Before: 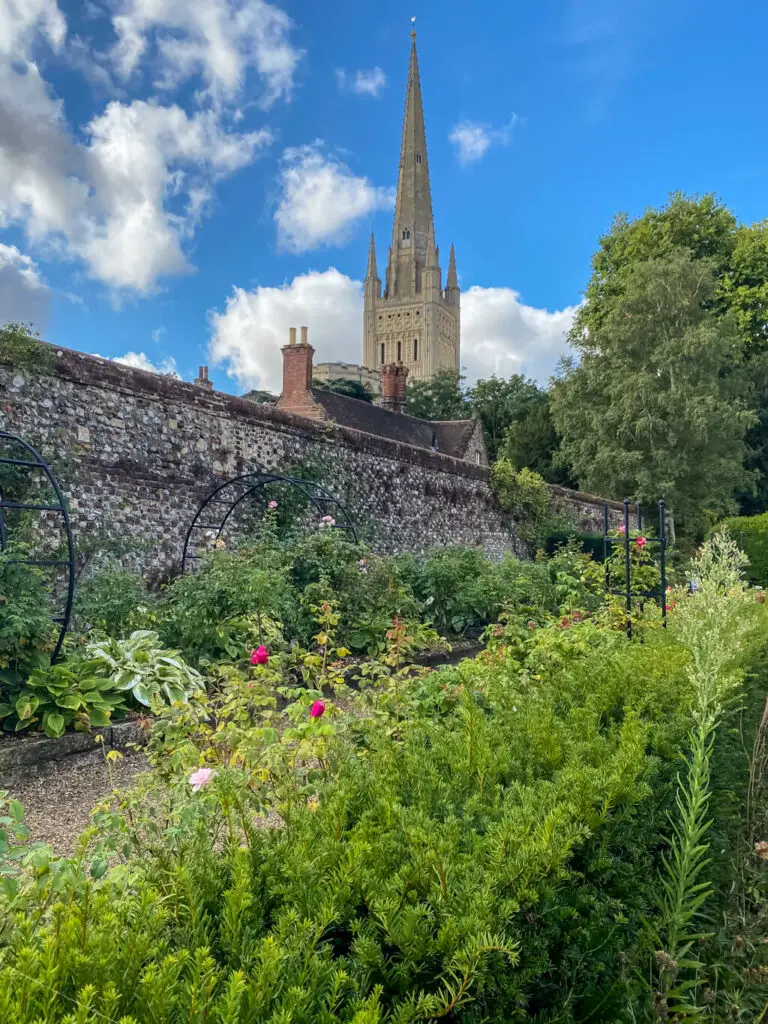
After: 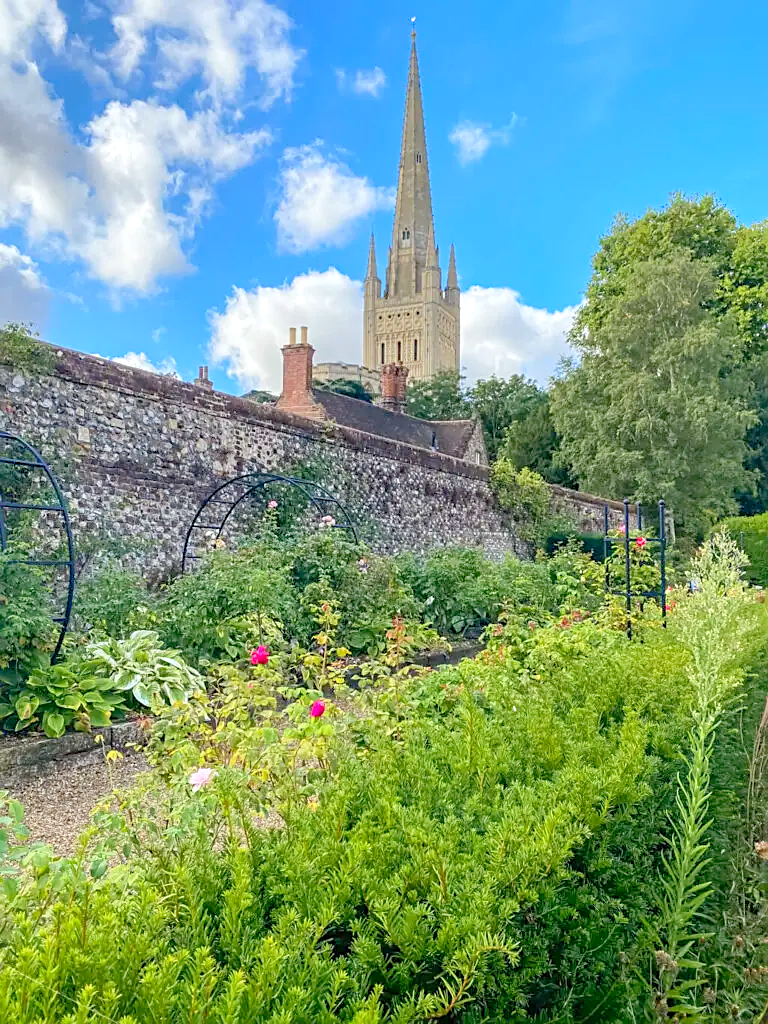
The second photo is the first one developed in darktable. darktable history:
sharpen: on, module defaults
levels: levels [0, 0.397, 0.955]
rotate and perspective: crop left 0, crop top 0
